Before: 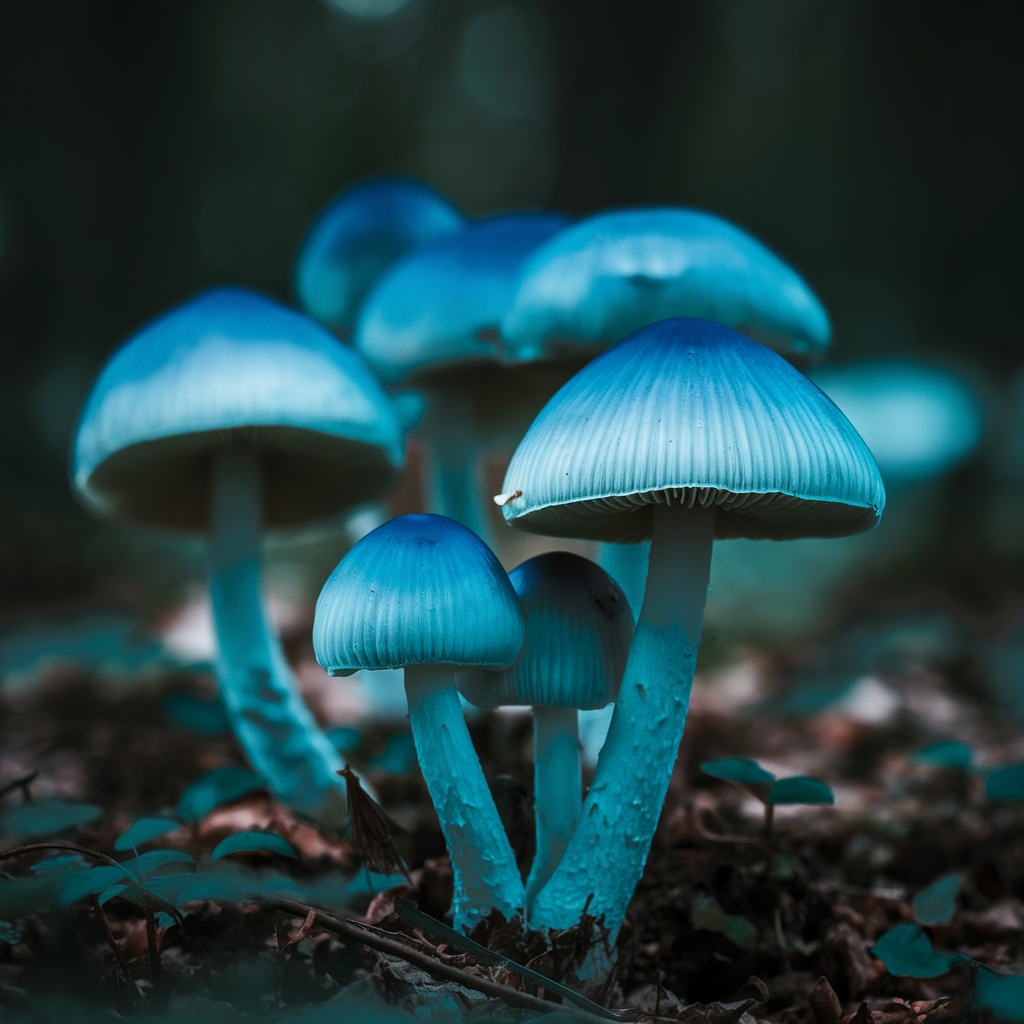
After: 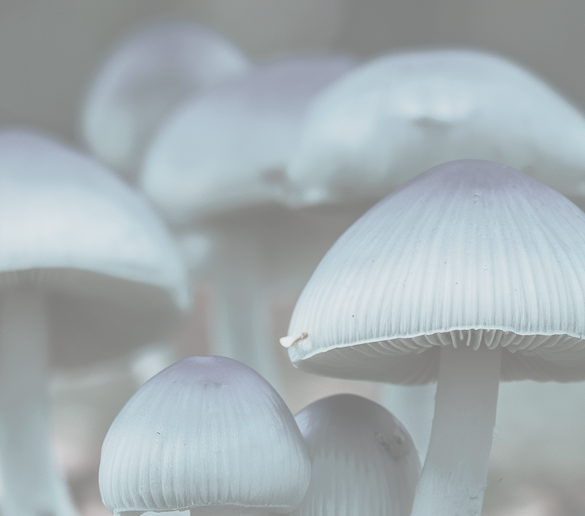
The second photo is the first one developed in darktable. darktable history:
crop: left 20.932%, top 15.471%, right 21.848%, bottom 34.081%
contrast brightness saturation: contrast -0.32, brightness 0.75, saturation -0.78
